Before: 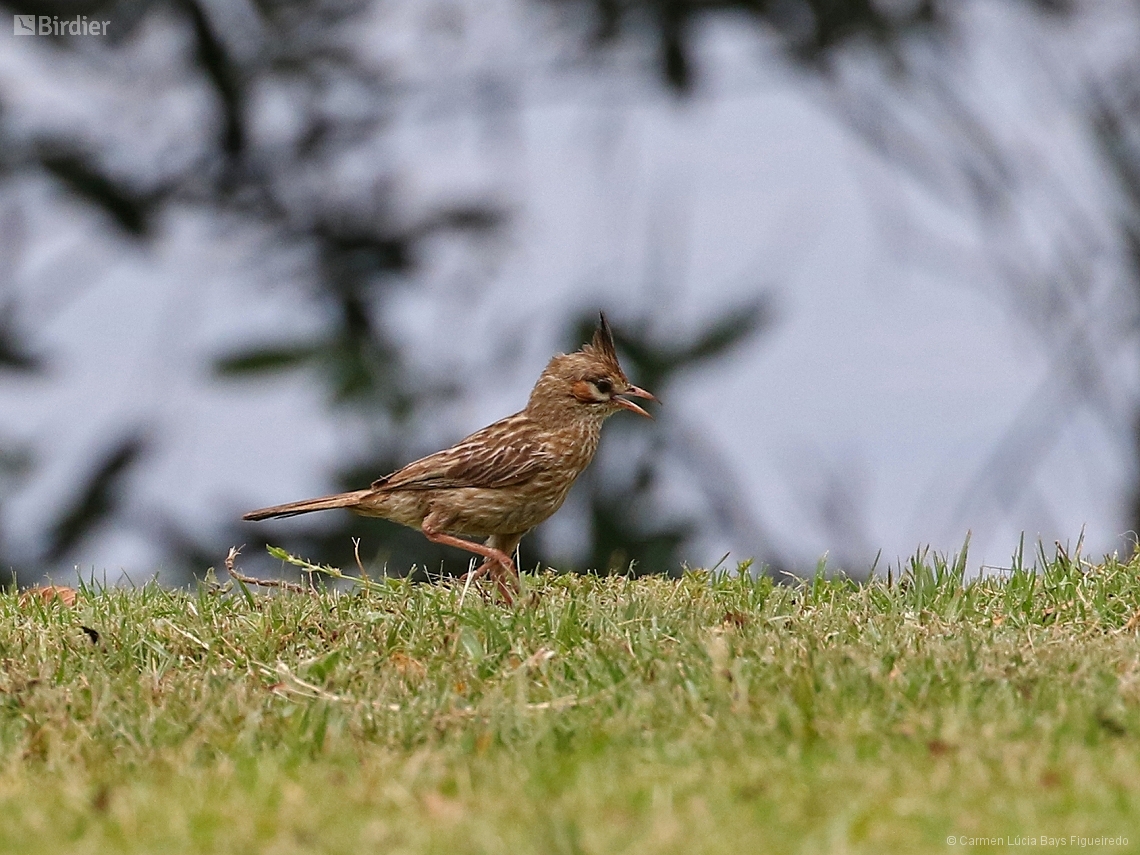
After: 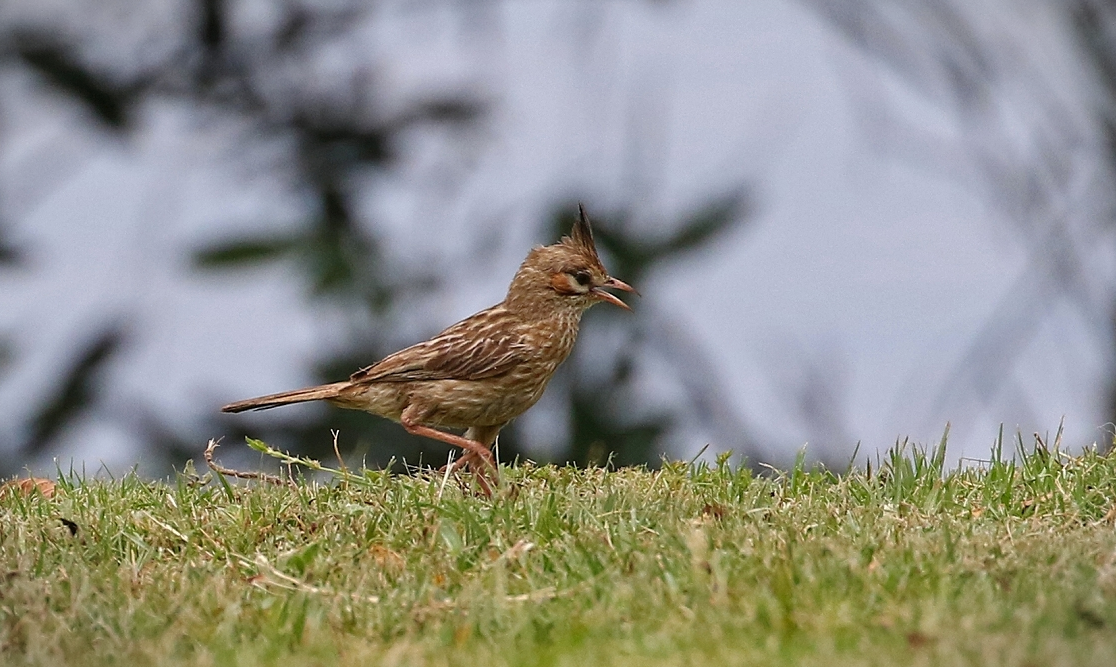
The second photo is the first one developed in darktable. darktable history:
crop and rotate: left 1.893%, top 12.729%, right 0.207%, bottom 9.143%
shadows and highlights: shadows 25.13, highlights -26.01
vignetting: fall-off start 99.82%, fall-off radius 64.95%, automatic ratio true
